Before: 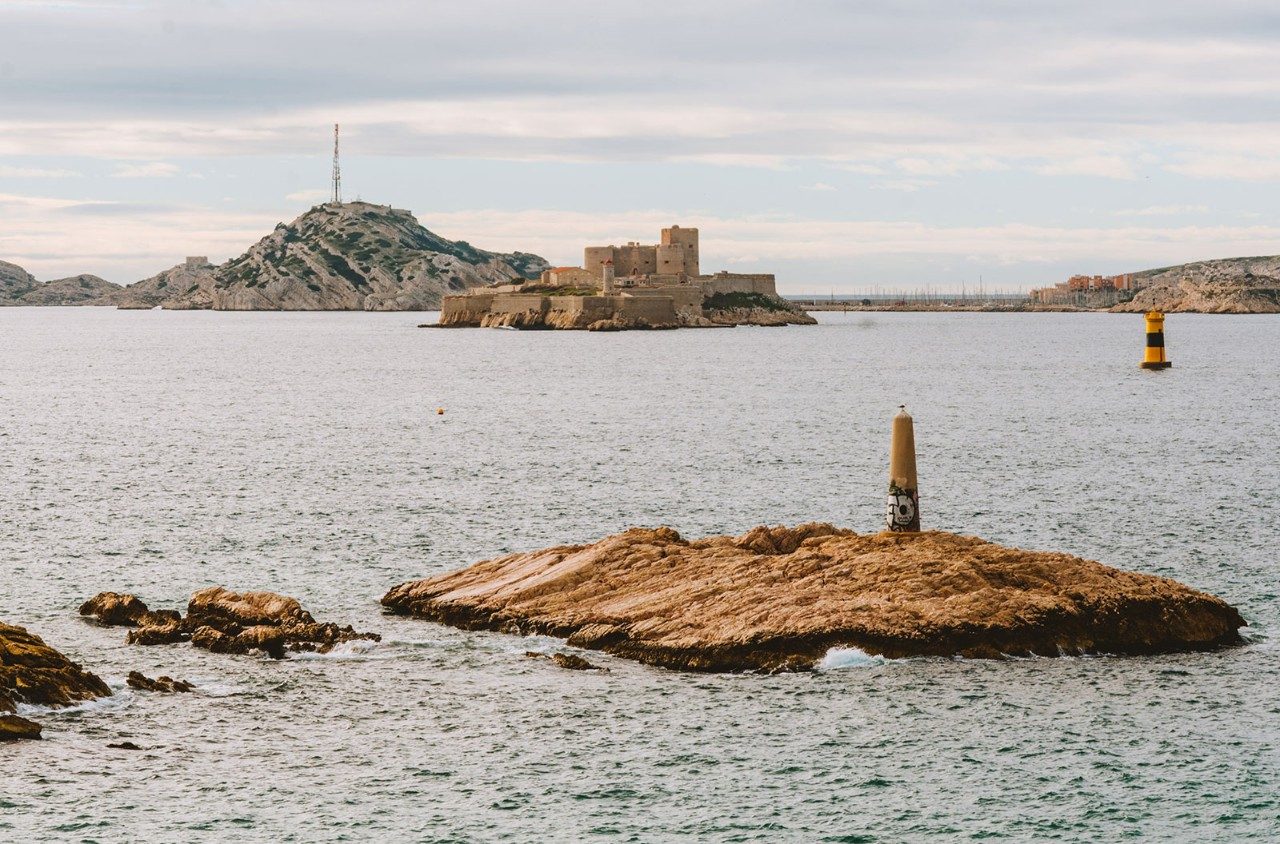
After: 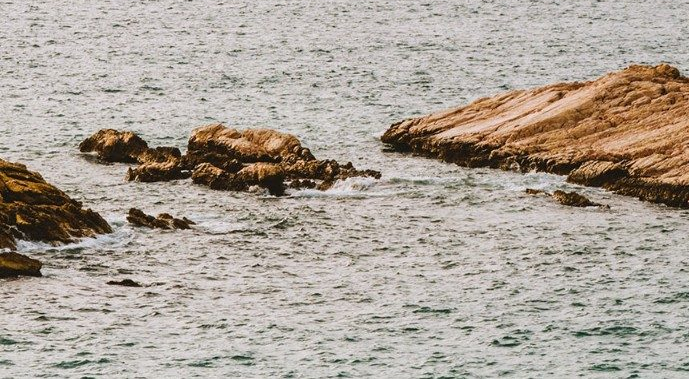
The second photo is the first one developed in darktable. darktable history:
crop and rotate: top 54.902%, right 46.14%, bottom 0.129%
